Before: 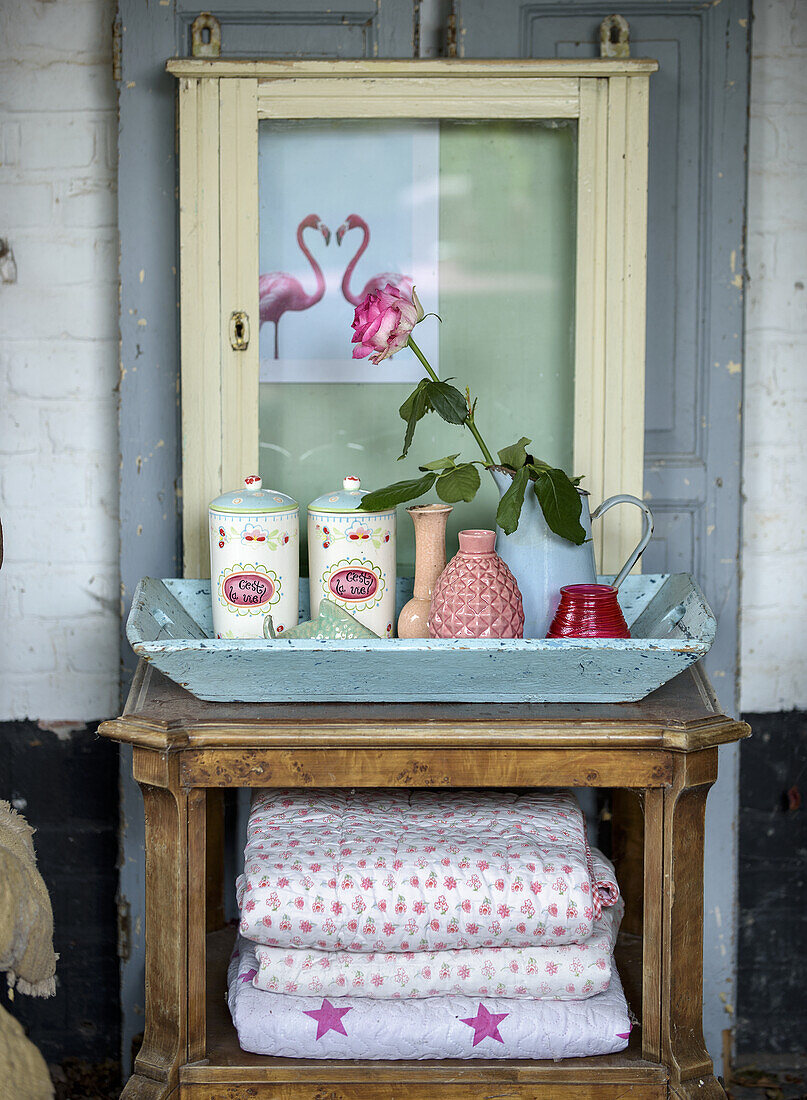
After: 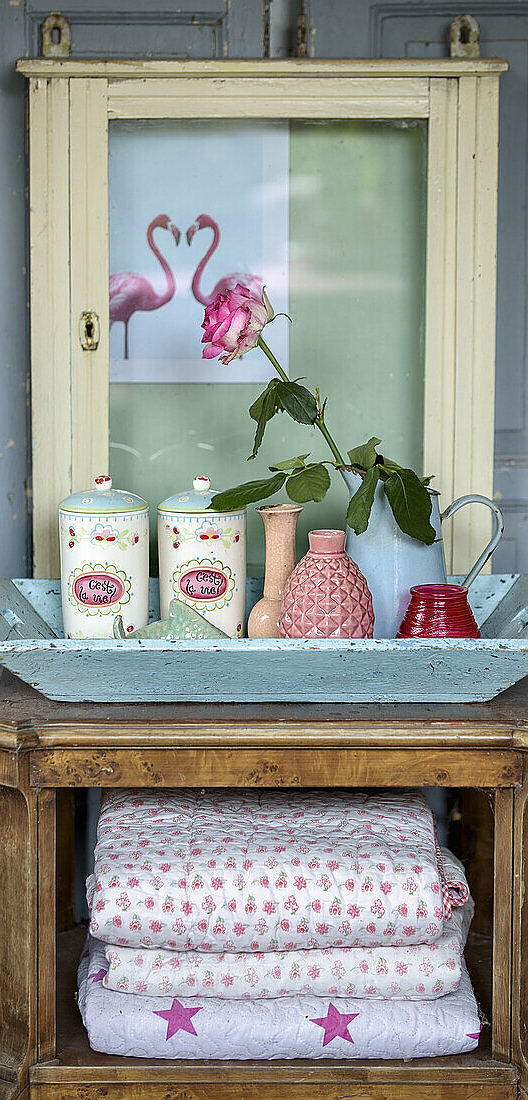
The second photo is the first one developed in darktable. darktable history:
sharpen: radius 0.979, amount 0.609
crop and rotate: left 18.675%, right 15.876%
